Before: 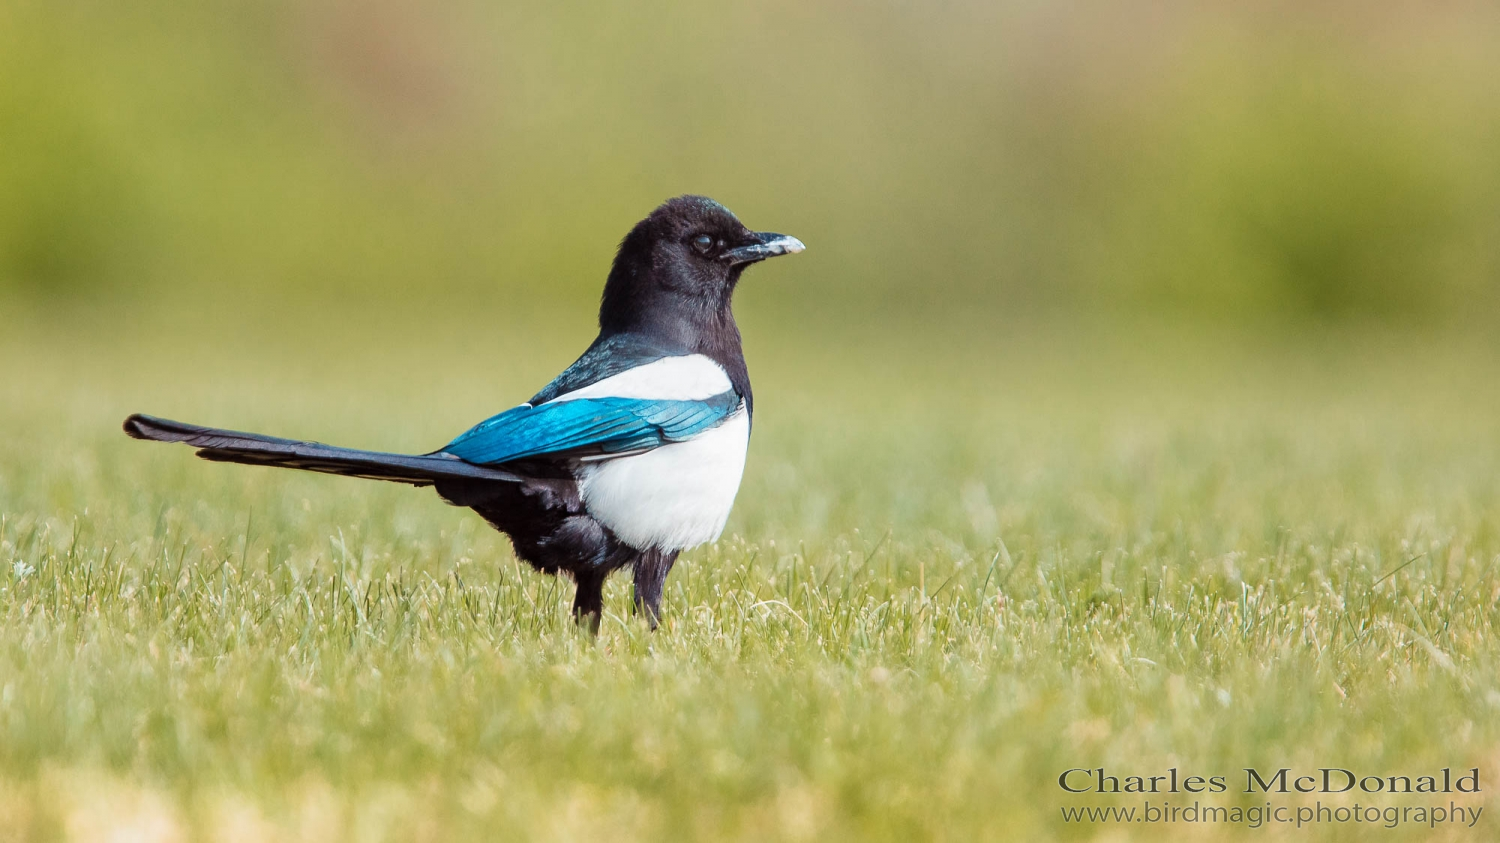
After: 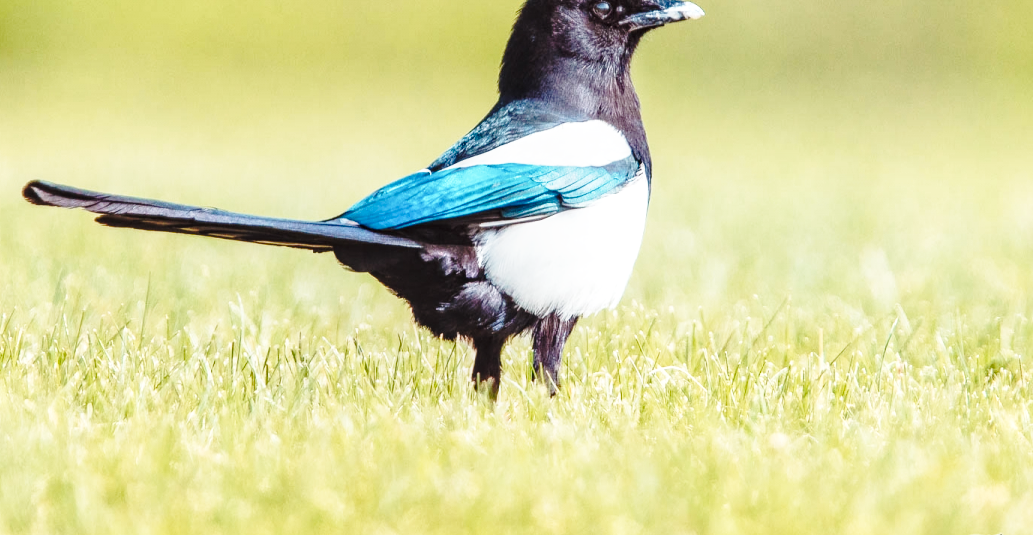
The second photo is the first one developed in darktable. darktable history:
crop: left 6.759%, top 27.82%, right 24.349%, bottom 8.68%
base curve: curves: ch0 [(0, 0) (0.032, 0.037) (0.105, 0.228) (0.435, 0.76) (0.856, 0.983) (1, 1)], preserve colors none
exposure: exposure 0.202 EV, compensate highlight preservation false
local contrast: on, module defaults
